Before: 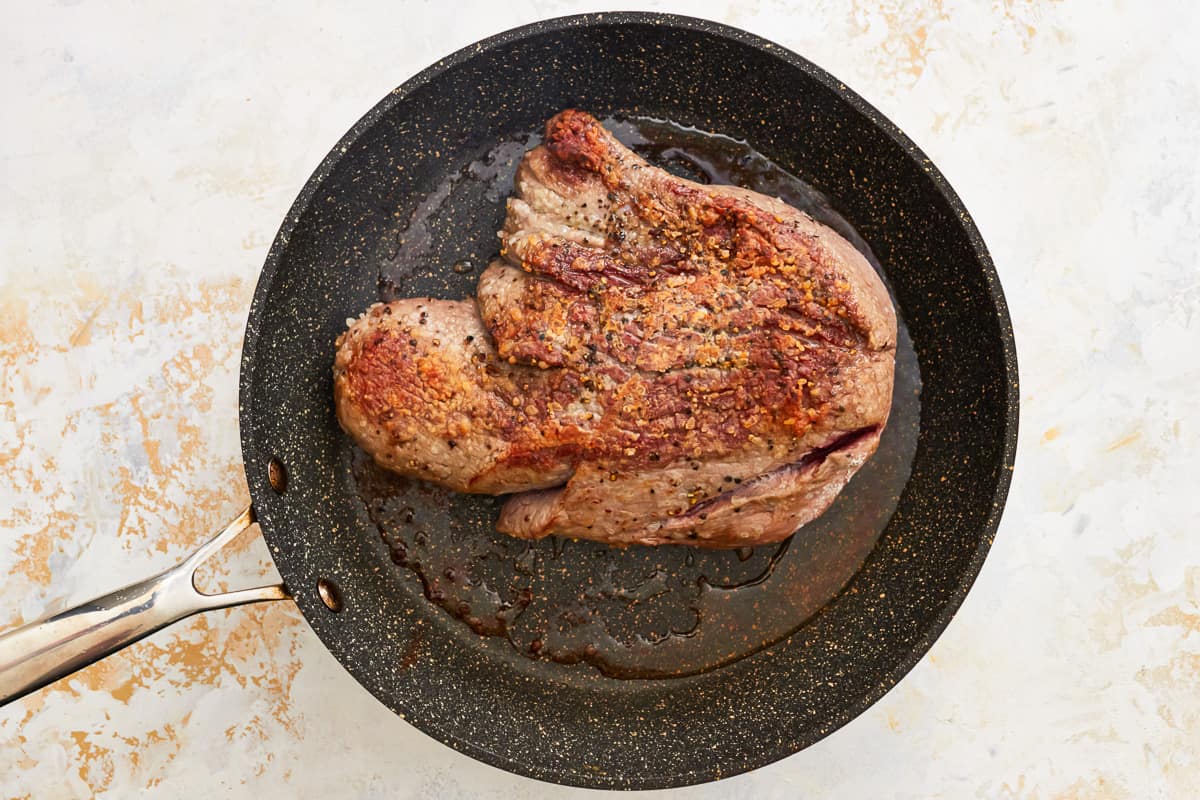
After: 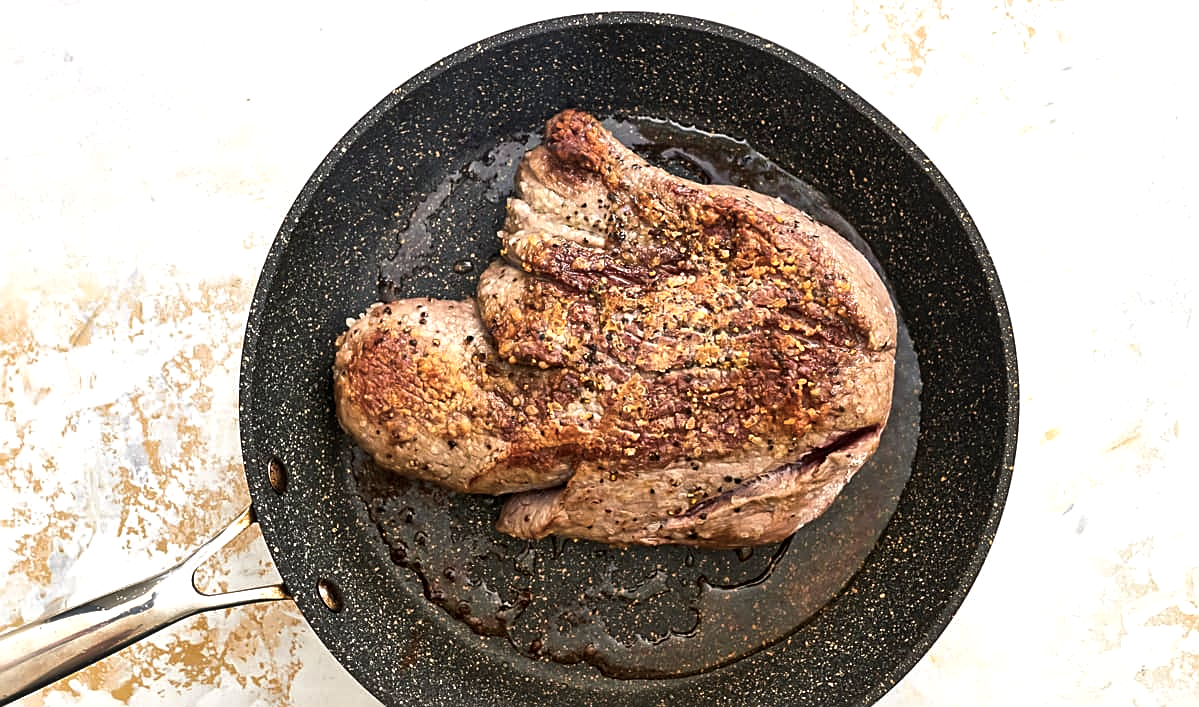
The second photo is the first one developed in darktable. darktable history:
color correction: highlights b* -0.042, saturation 0.792
crop and rotate: top 0%, bottom 11.583%
color balance rgb: shadows lift › chroma 2.062%, shadows lift › hue 214.93°, linear chroma grading › global chroma 15.464%, perceptual saturation grading › global saturation -0.099%, perceptual brilliance grading › highlights 11.132%, perceptual brilliance grading › shadows -11.371%, global vibrance 14.188%
contrast brightness saturation: contrast -0.101, saturation -0.102
sharpen: radius 1.928
local contrast: mode bilateral grid, contrast 21, coarseness 49, detail 179%, midtone range 0.2
exposure: exposure 0.123 EV, compensate highlight preservation false
